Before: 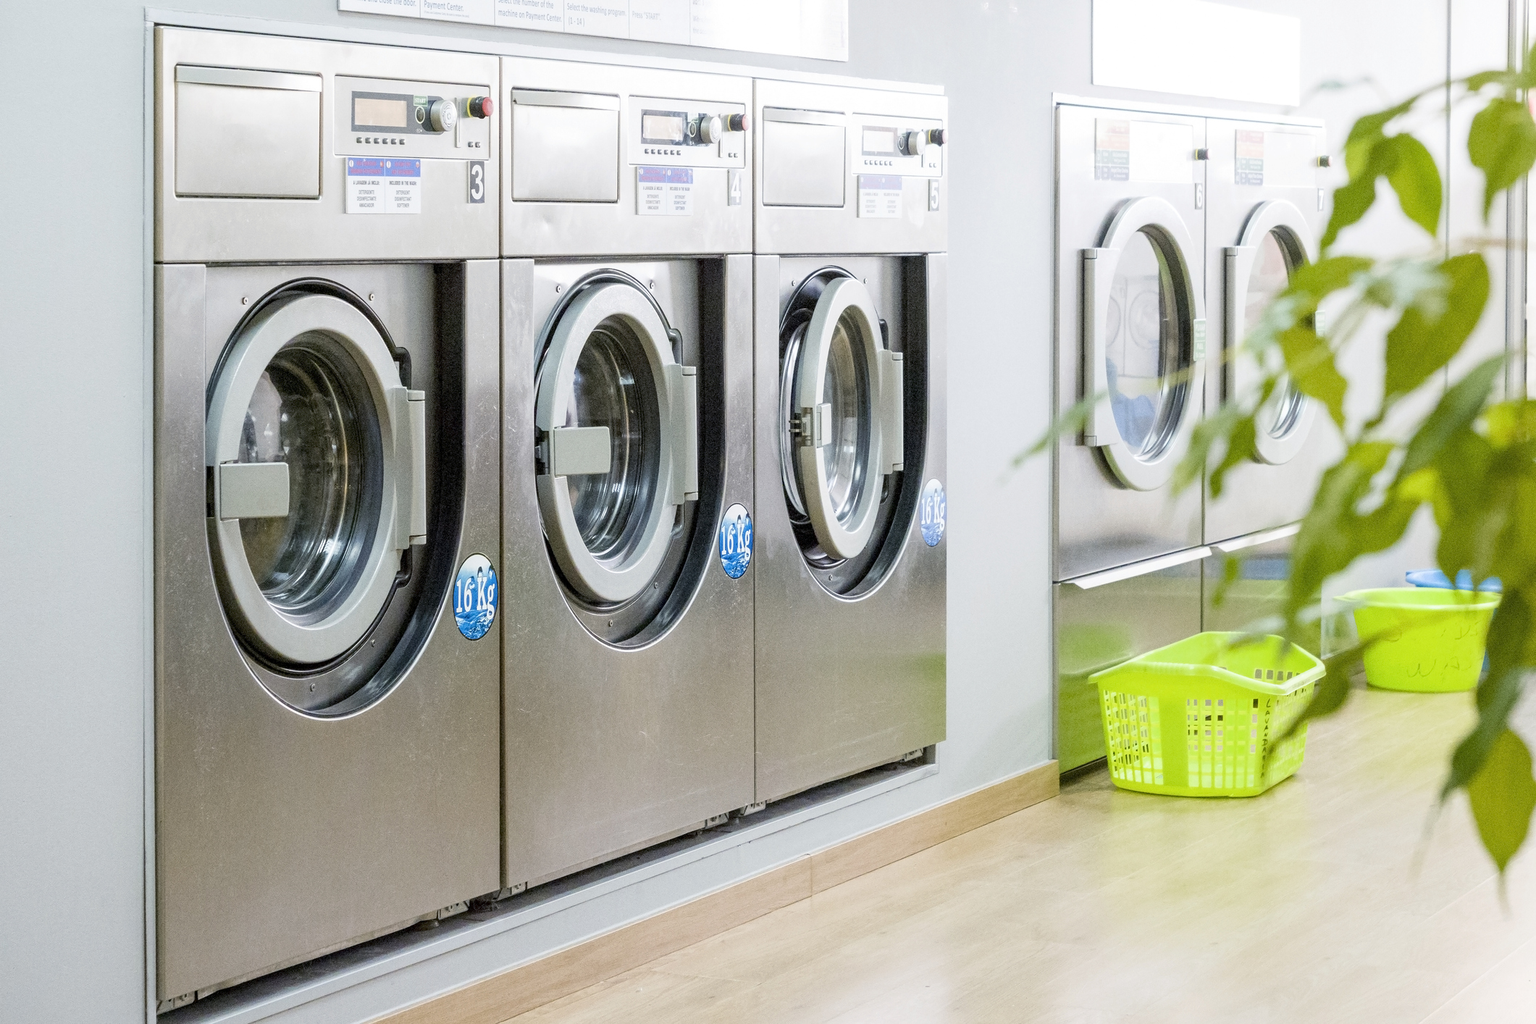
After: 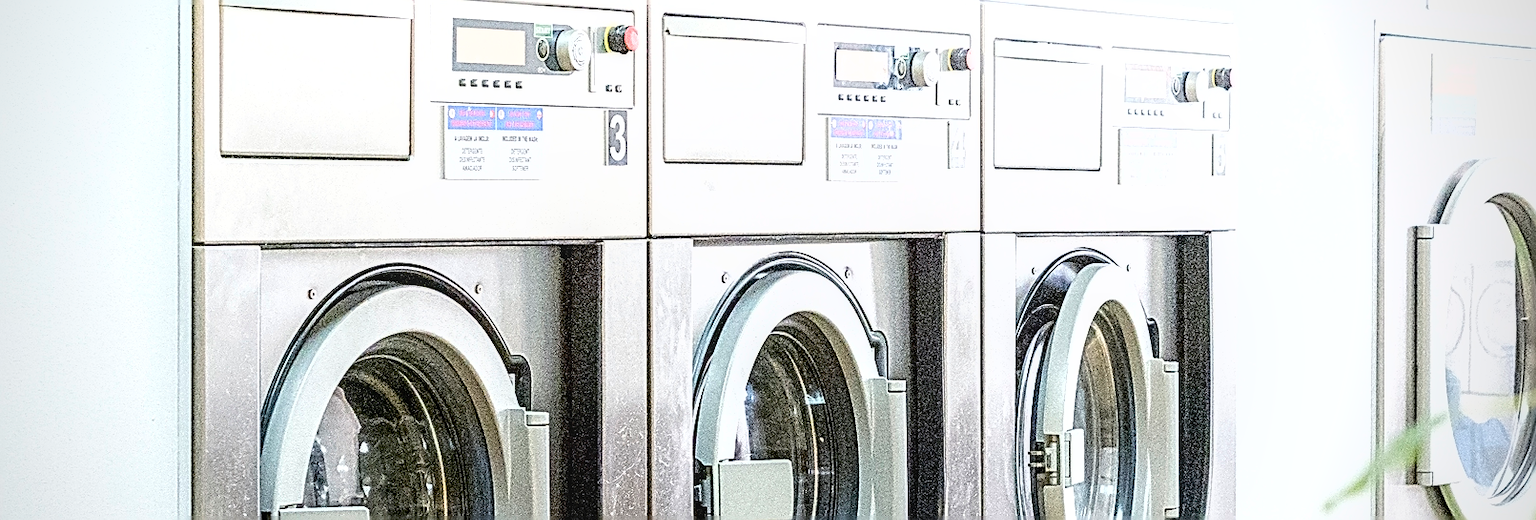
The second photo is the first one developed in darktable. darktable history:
crop: left 0.537%, top 7.638%, right 23.488%, bottom 53.72%
exposure: exposure 0.554 EV, compensate highlight preservation false
sharpen: amount 1.846
shadows and highlights: shadows -69.57, highlights 35.19, soften with gaussian
vignetting: center (-0.033, -0.041), unbound false
local contrast: on, module defaults
